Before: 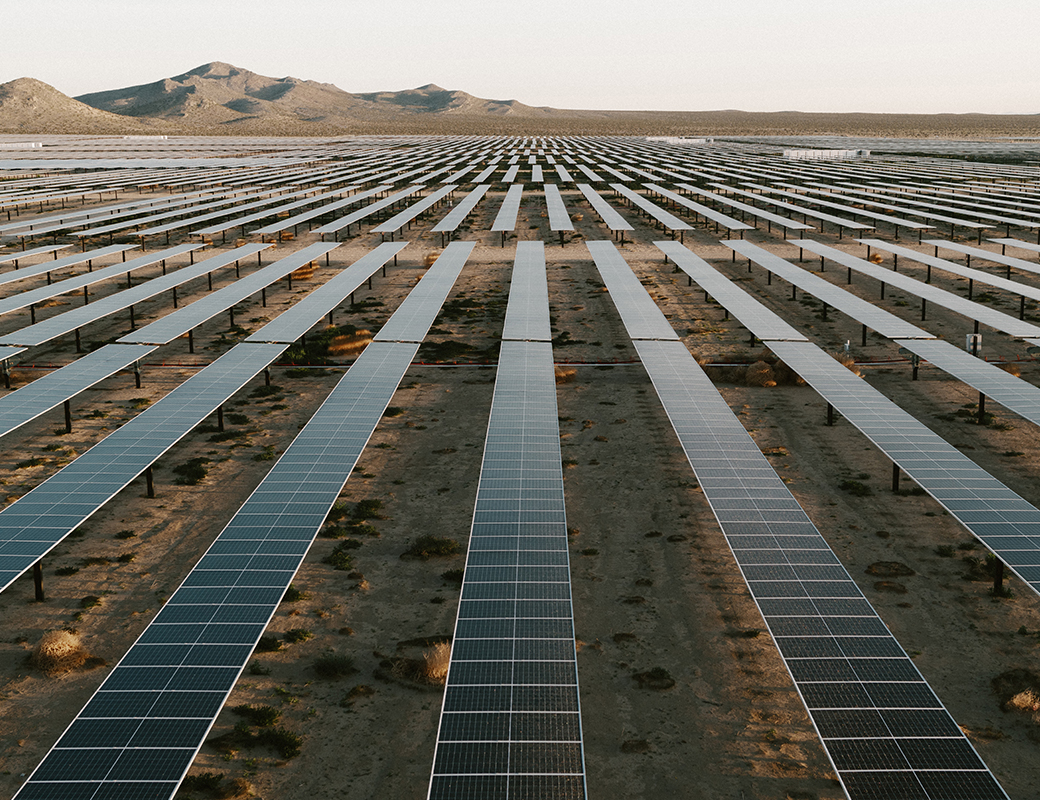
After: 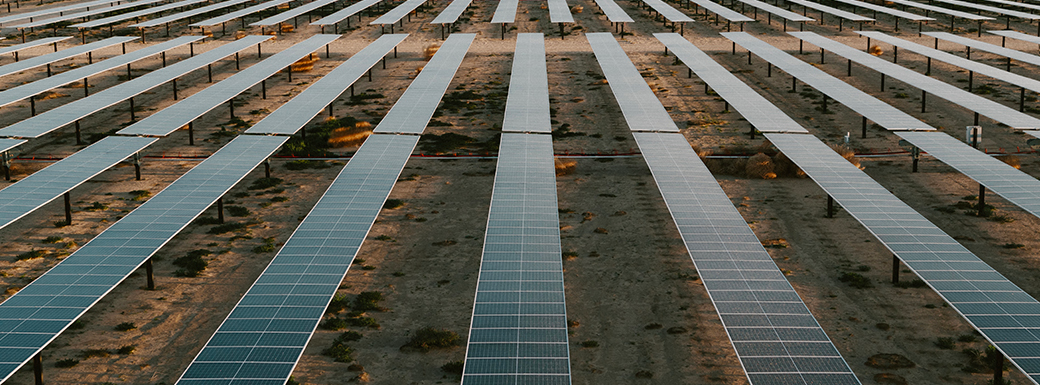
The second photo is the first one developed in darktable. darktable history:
crop and rotate: top 26.201%, bottom 25.622%
